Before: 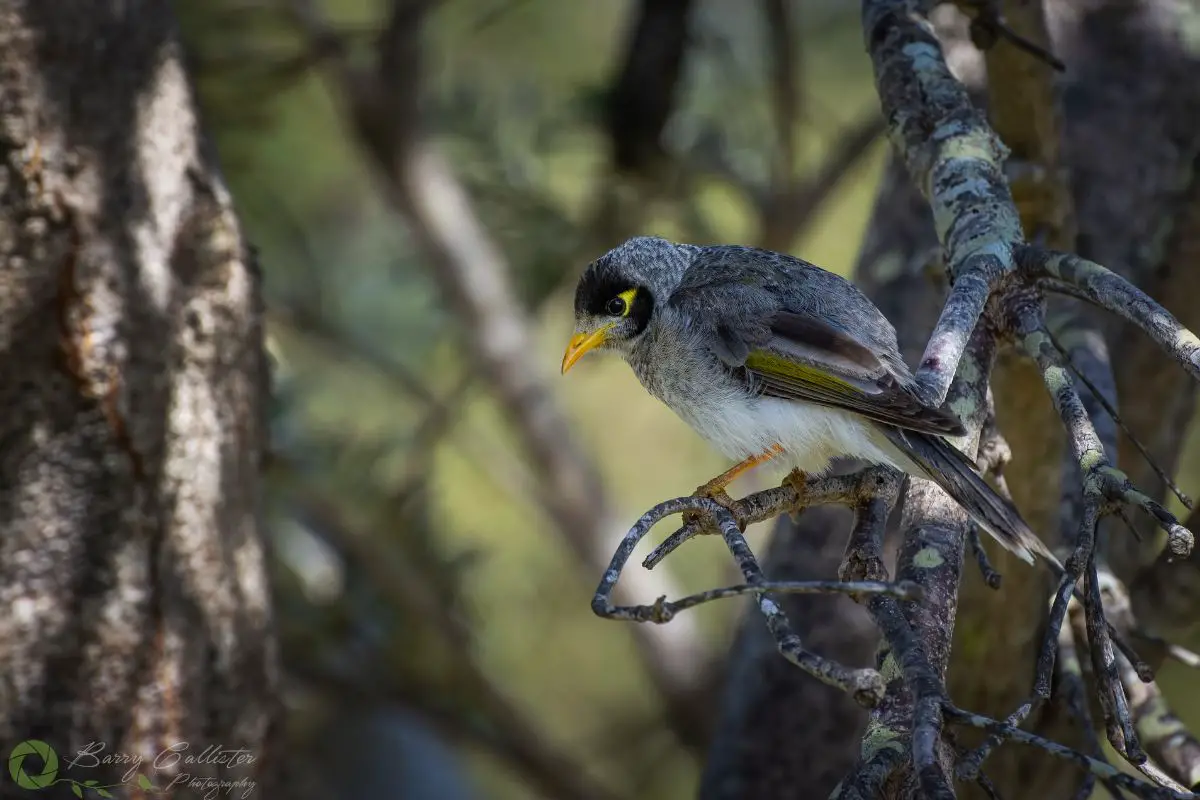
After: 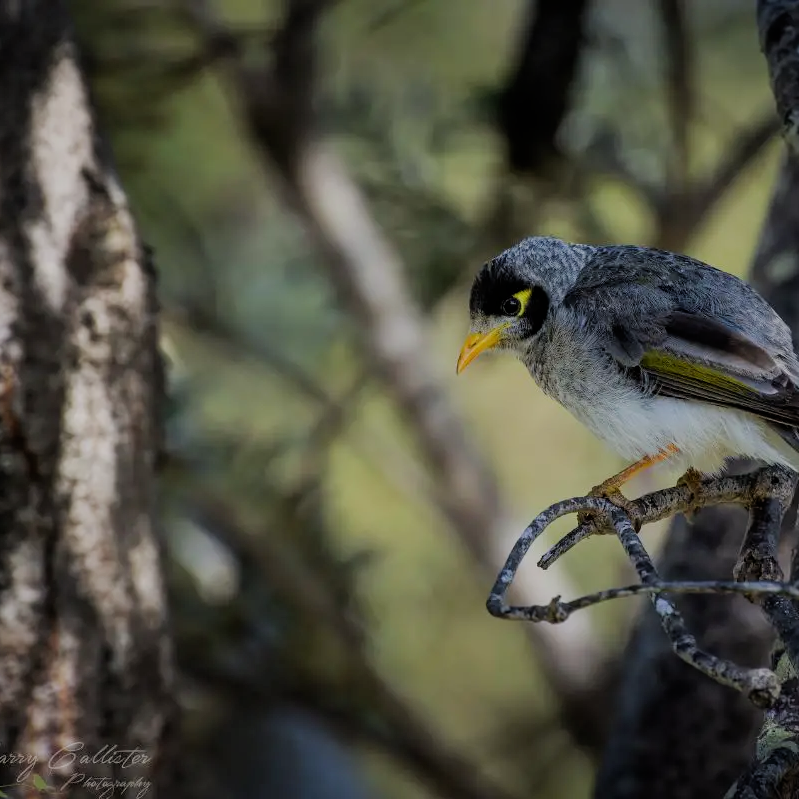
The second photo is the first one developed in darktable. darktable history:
filmic rgb: black relative exposure -7.32 EV, white relative exposure 5.09 EV, hardness 3.2
crop and rotate: left 8.786%, right 24.548%
